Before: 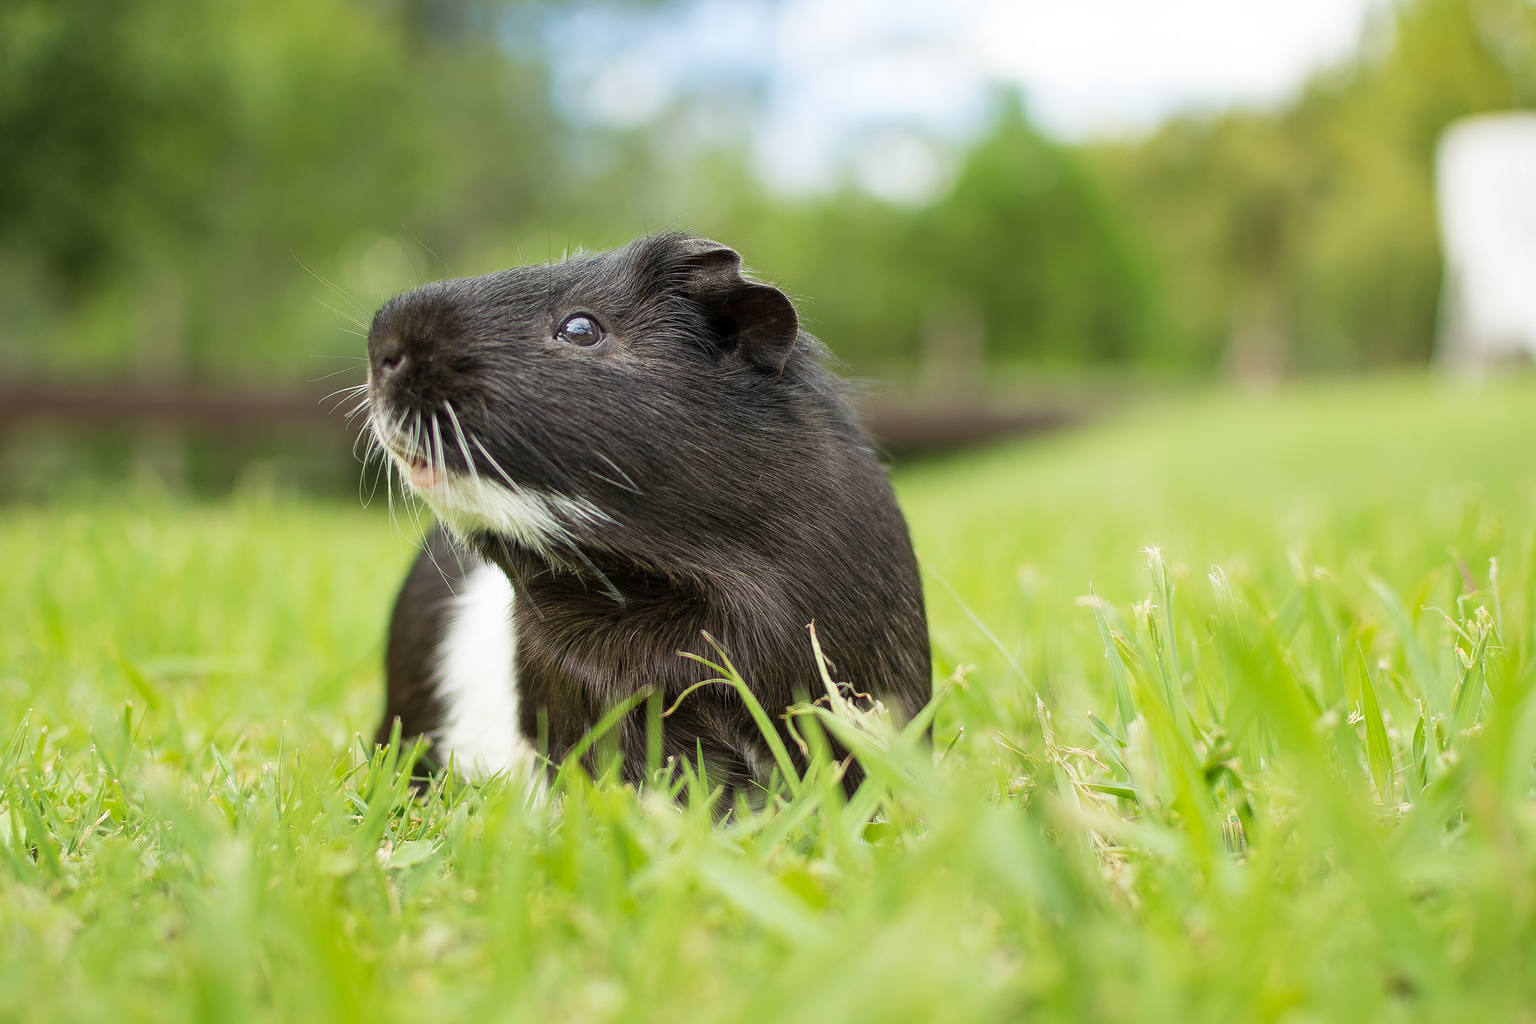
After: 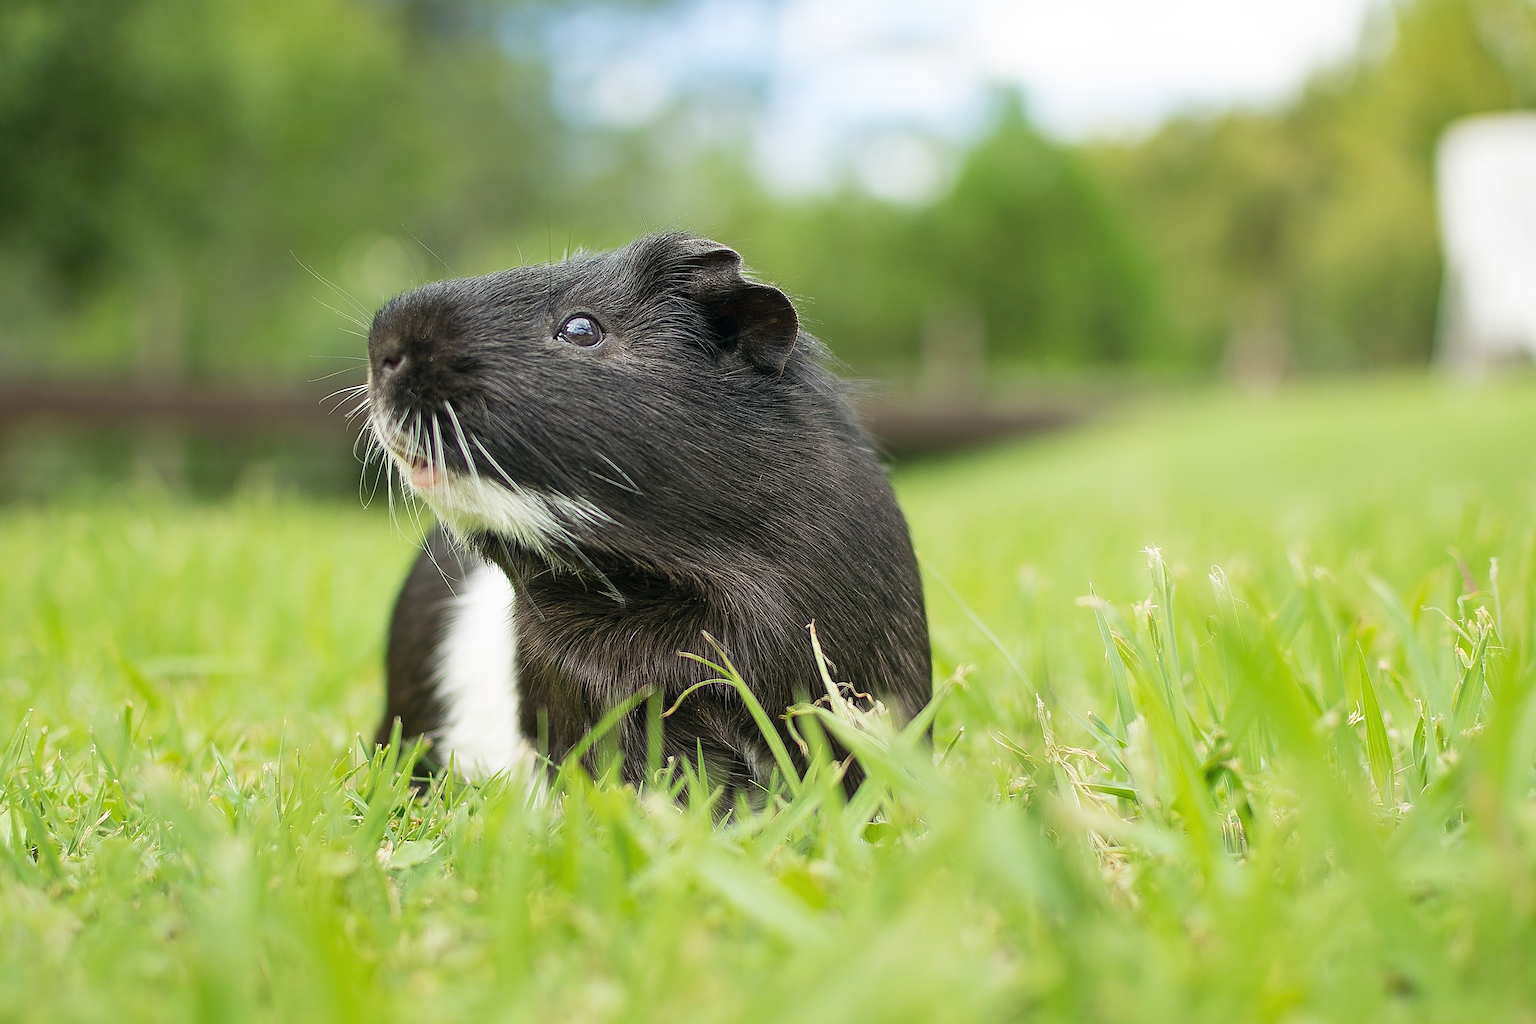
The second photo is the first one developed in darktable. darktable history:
sharpen: on, module defaults
color balance: mode lift, gamma, gain (sRGB), lift [1, 1, 1.022, 1.026]
